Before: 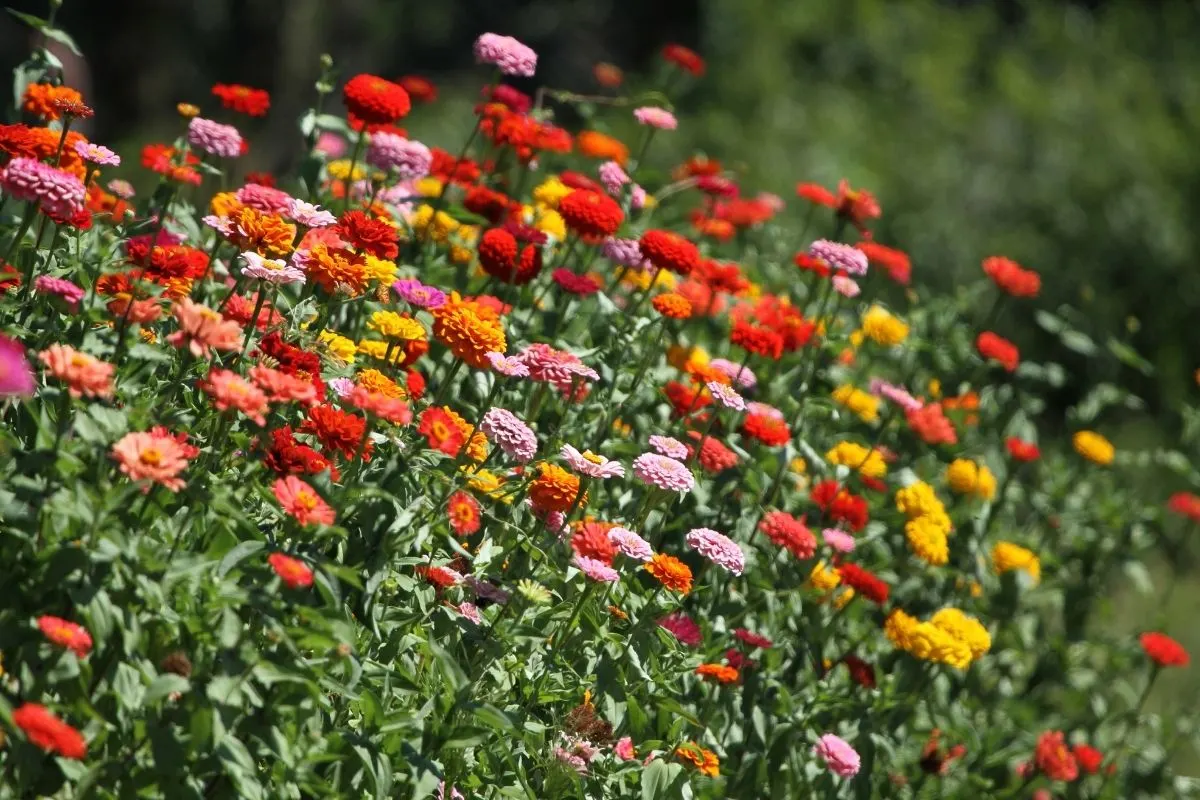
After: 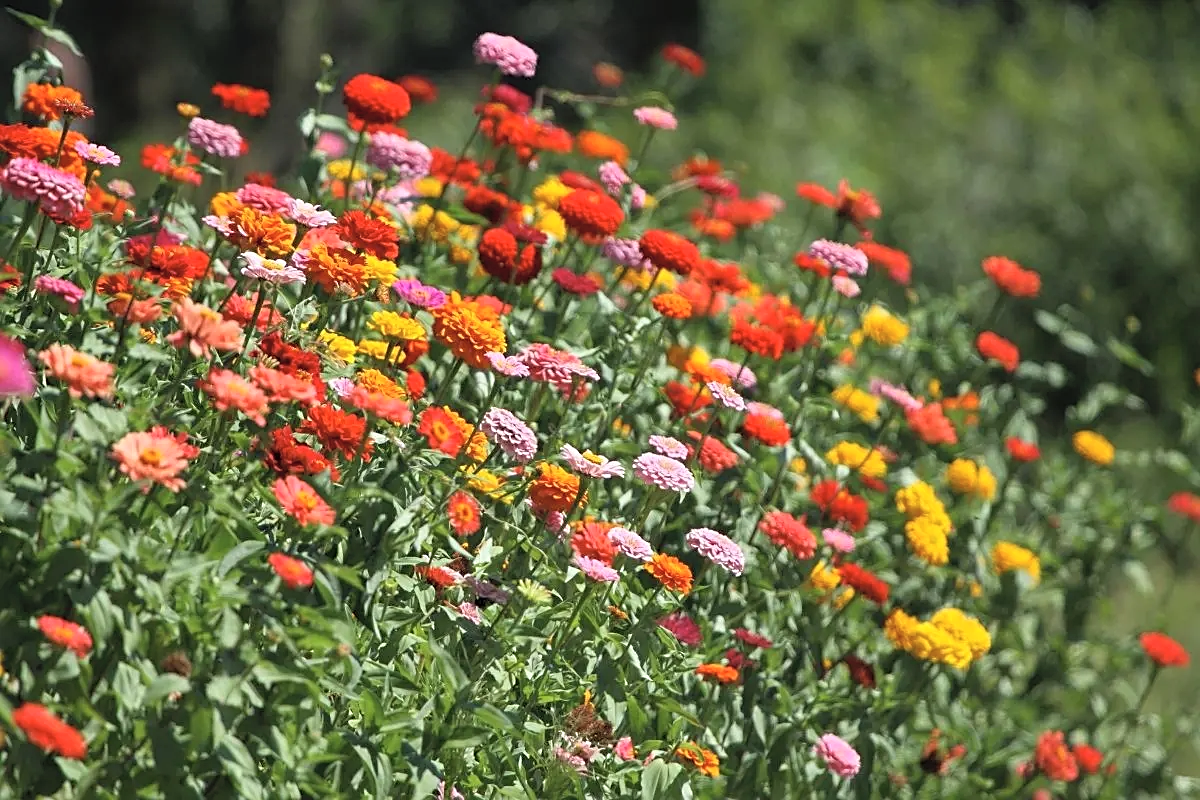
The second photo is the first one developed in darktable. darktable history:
contrast brightness saturation: brightness 0.141
sharpen: on, module defaults
